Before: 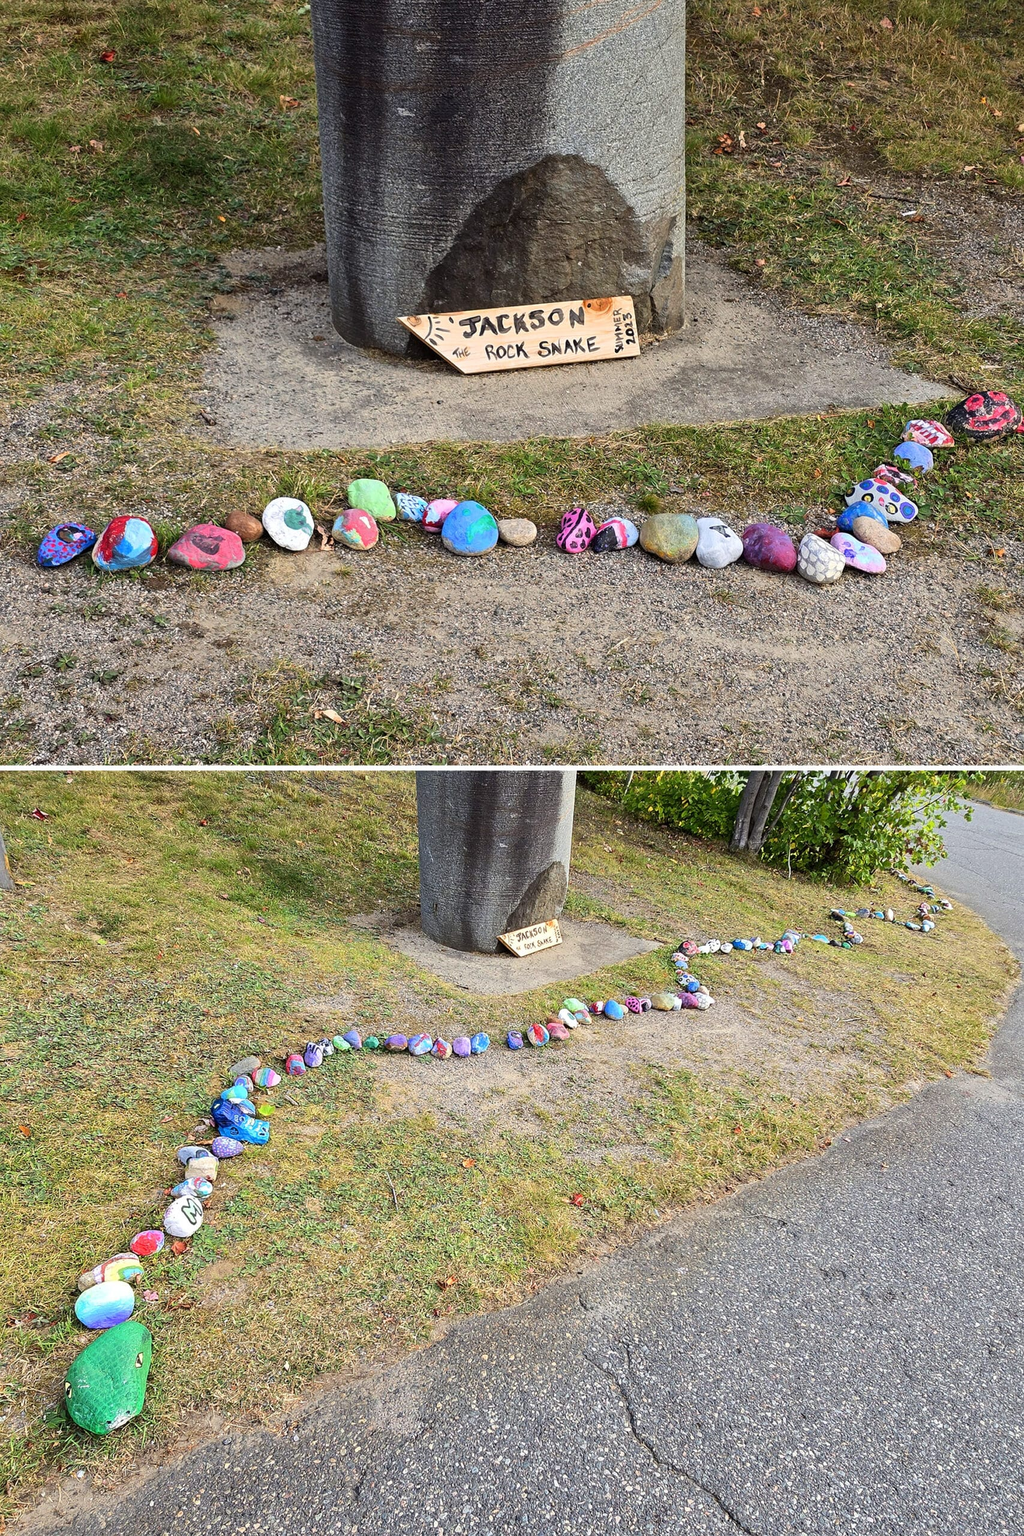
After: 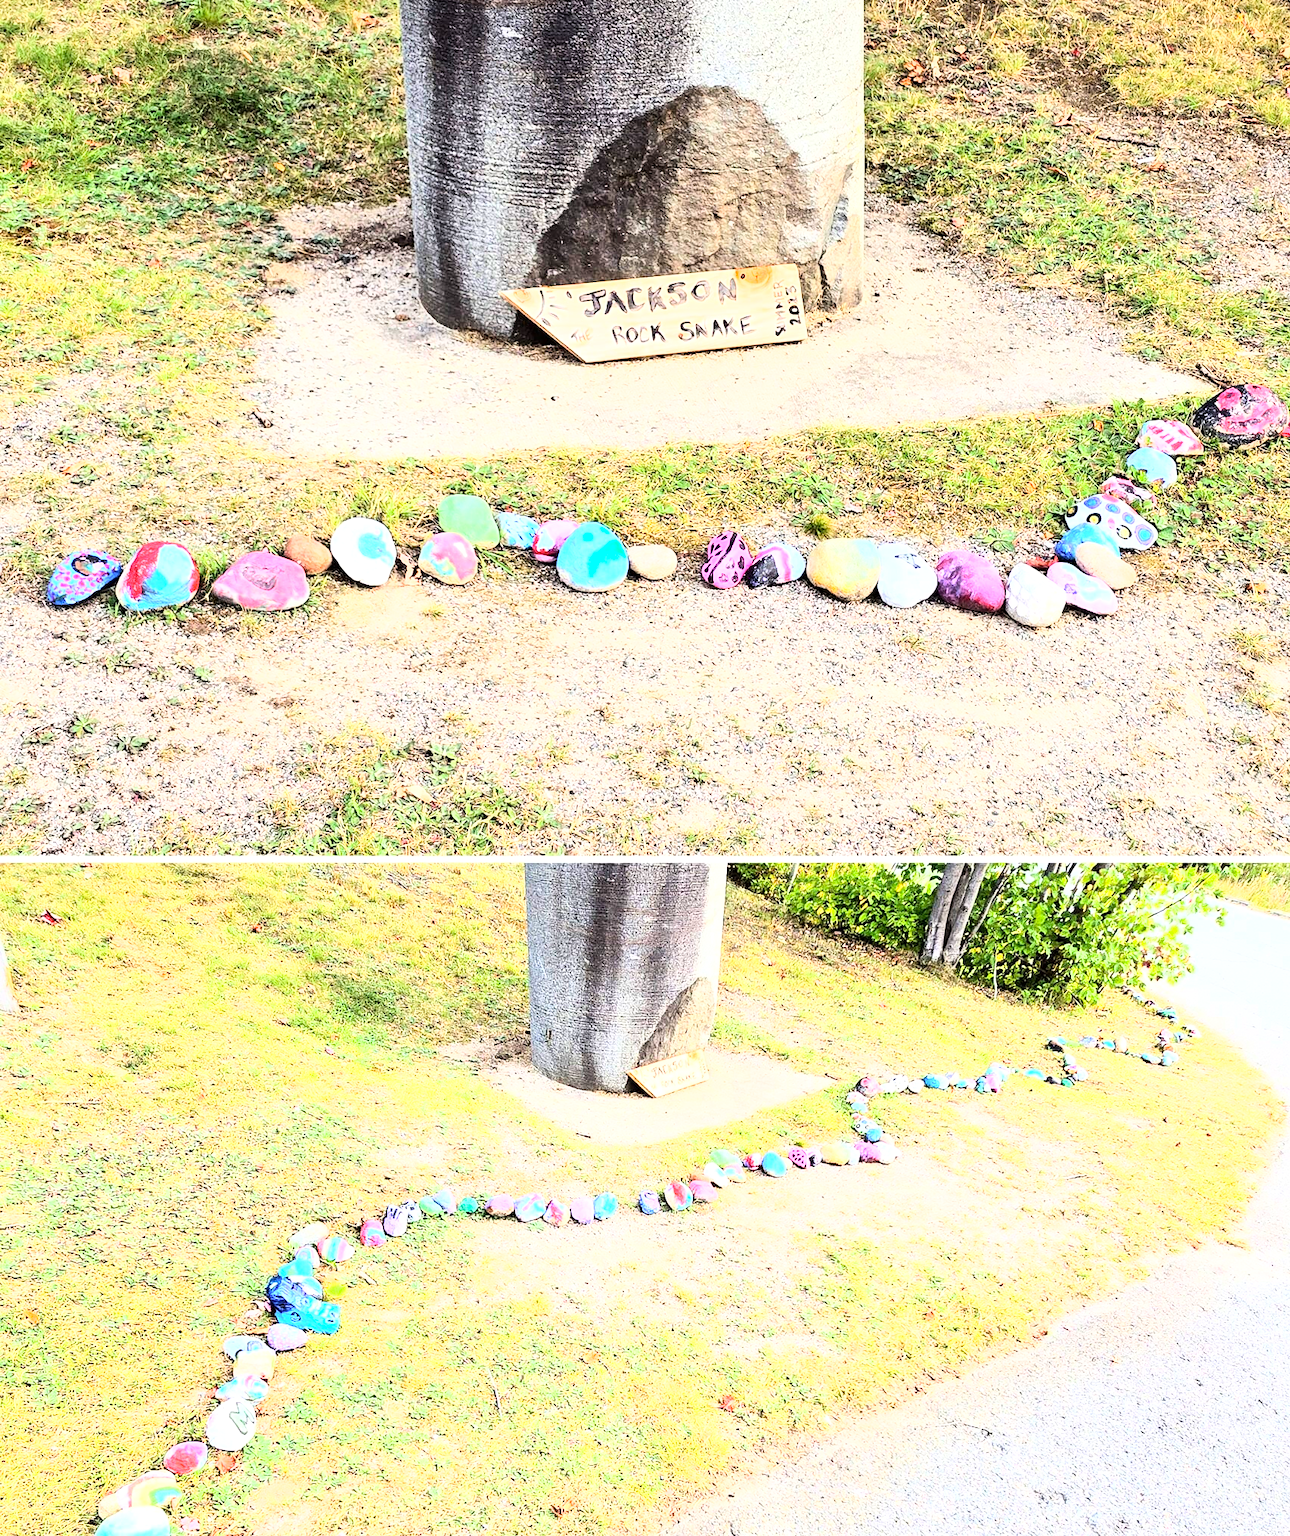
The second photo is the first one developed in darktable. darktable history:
contrast brightness saturation: contrast 0.106, saturation -0.153
crop and rotate: top 5.654%, bottom 14.972%
base curve: curves: ch0 [(0, 0) (0.007, 0.004) (0.027, 0.03) (0.046, 0.07) (0.207, 0.54) (0.442, 0.872) (0.673, 0.972) (1, 1)]
exposure: black level correction 0.001, exposure 1.128 EV, compensate exposure bias true, compensate highlight preservation false
